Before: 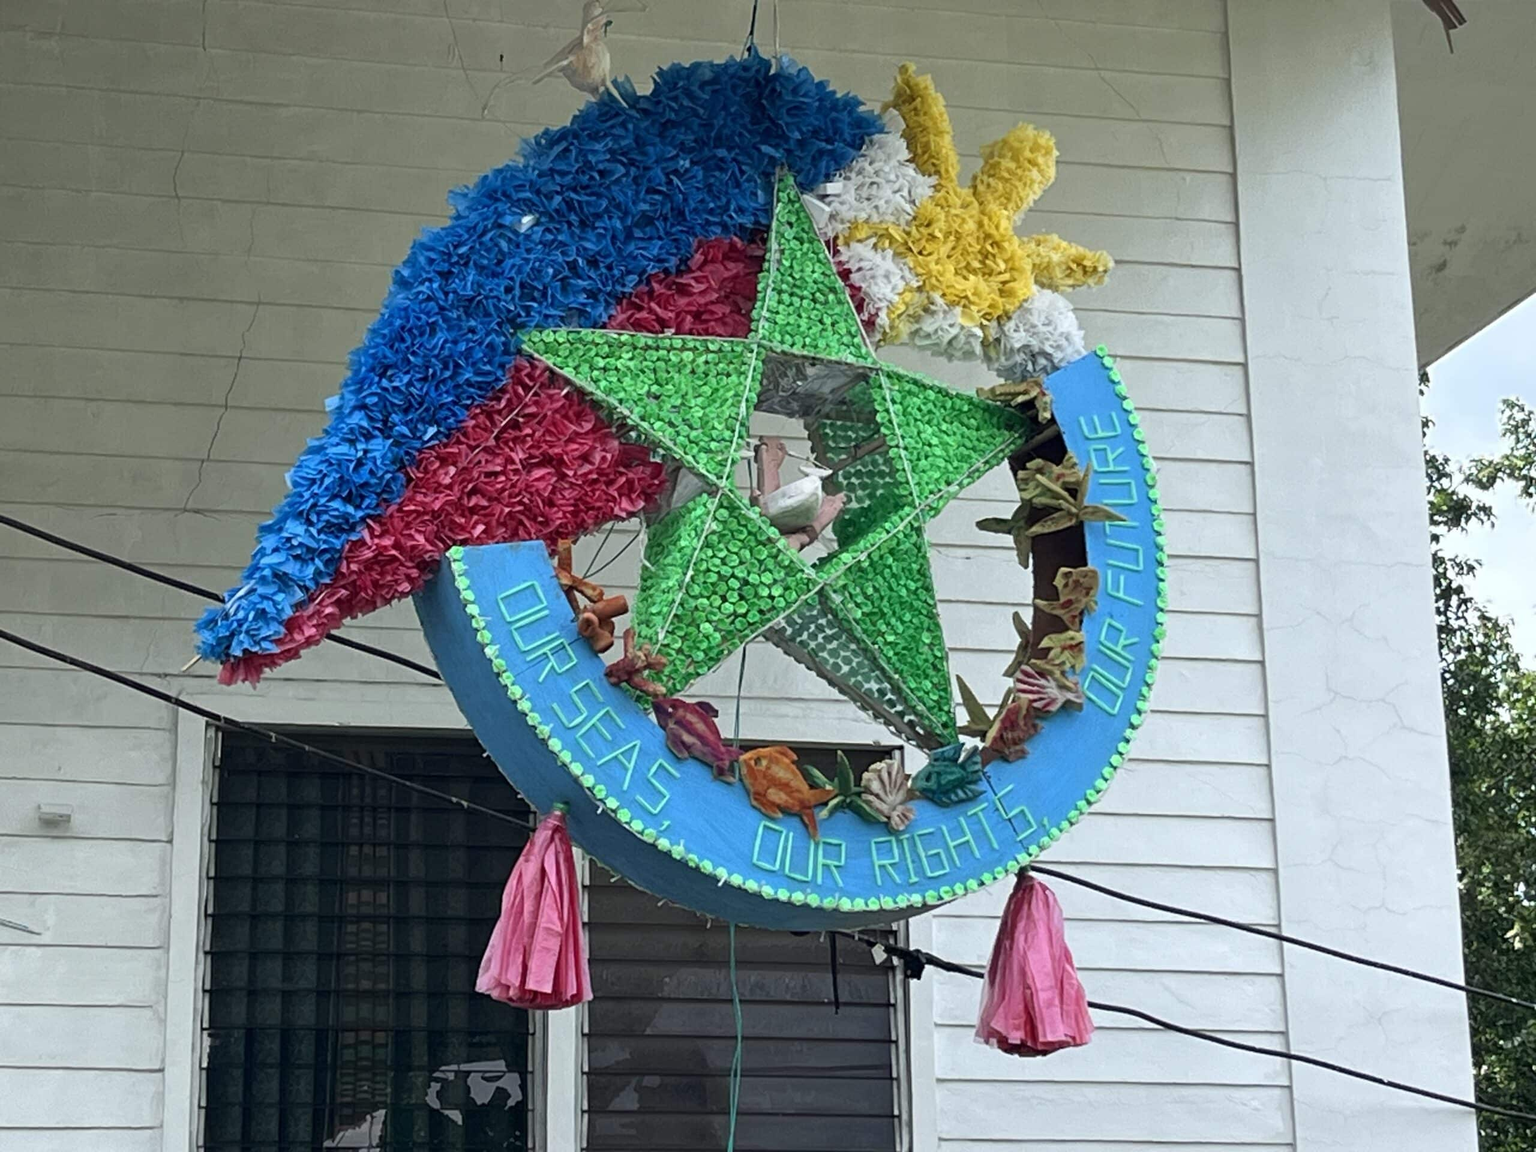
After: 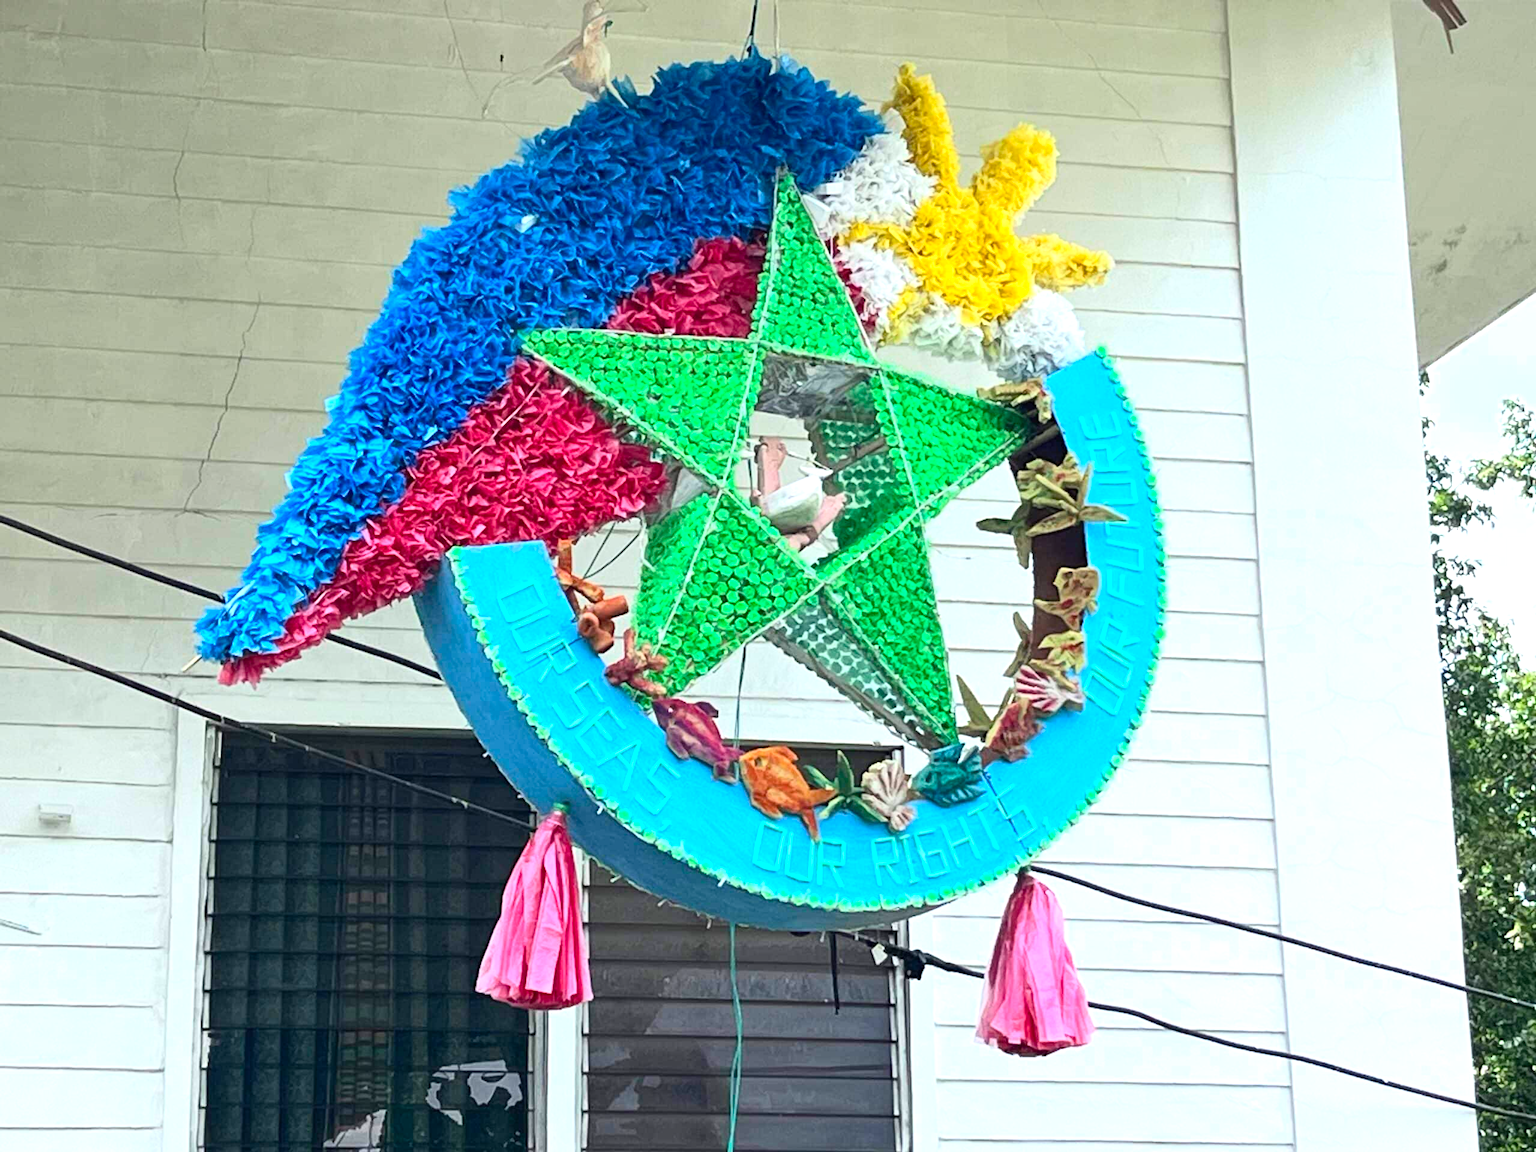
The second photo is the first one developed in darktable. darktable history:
contrast brightness saturation: contrast 0.2, brightness 0.16, saturation 0.22
white balance: red 1, blue 1
exposure: exposure 0.74 EV, compensate highlight preservation false
